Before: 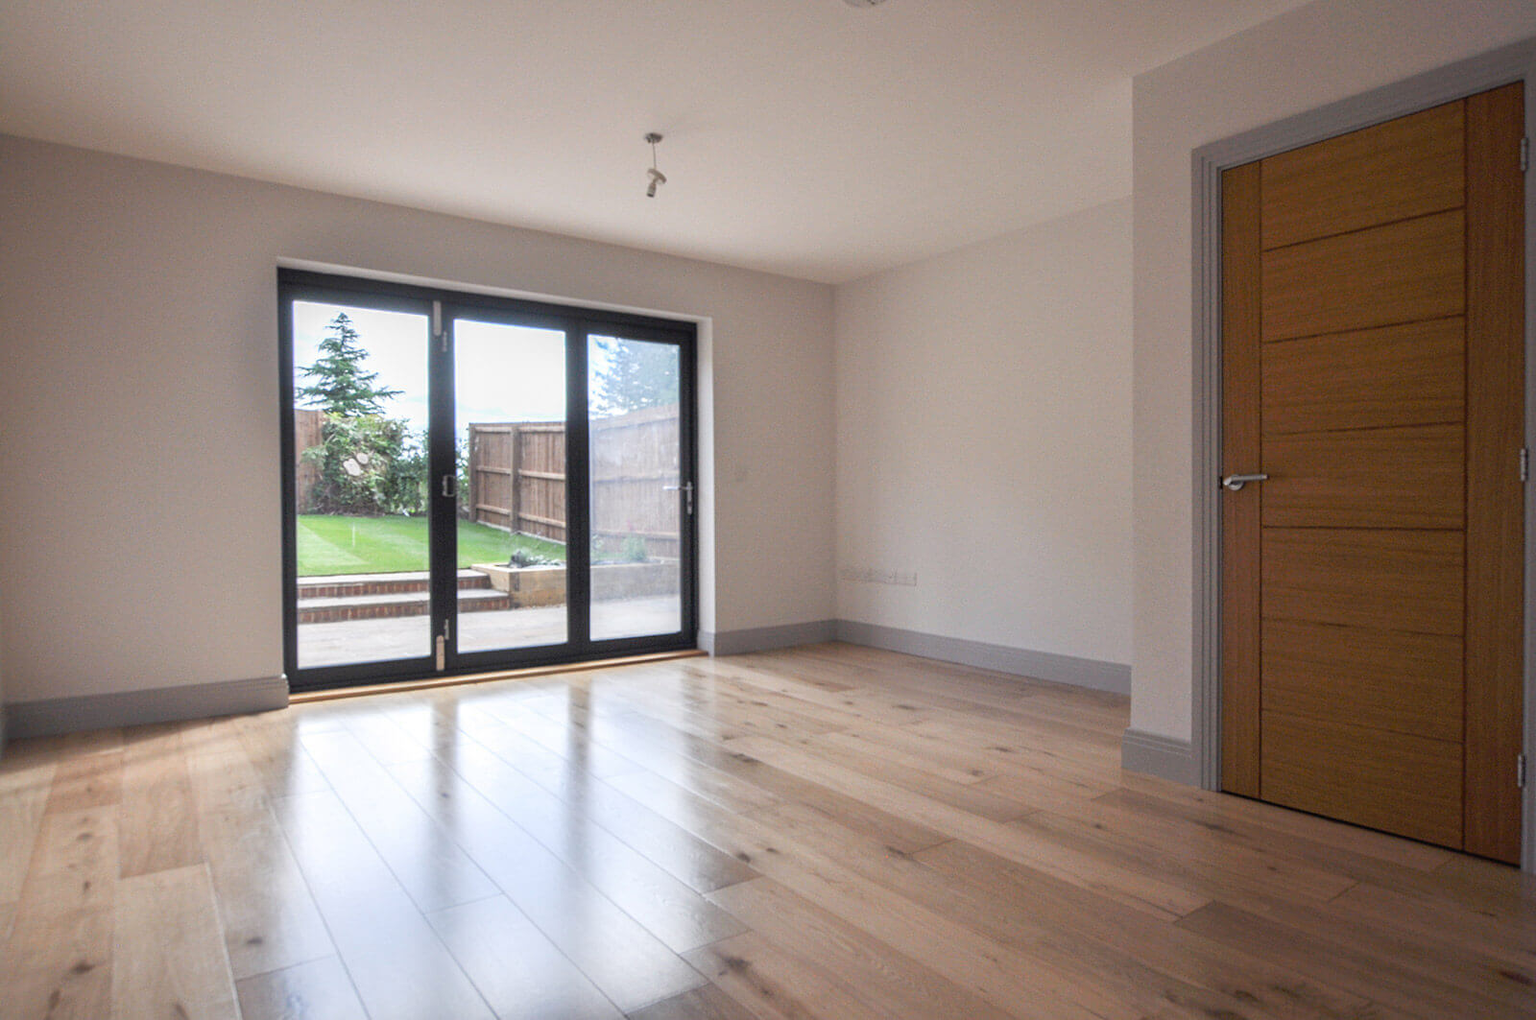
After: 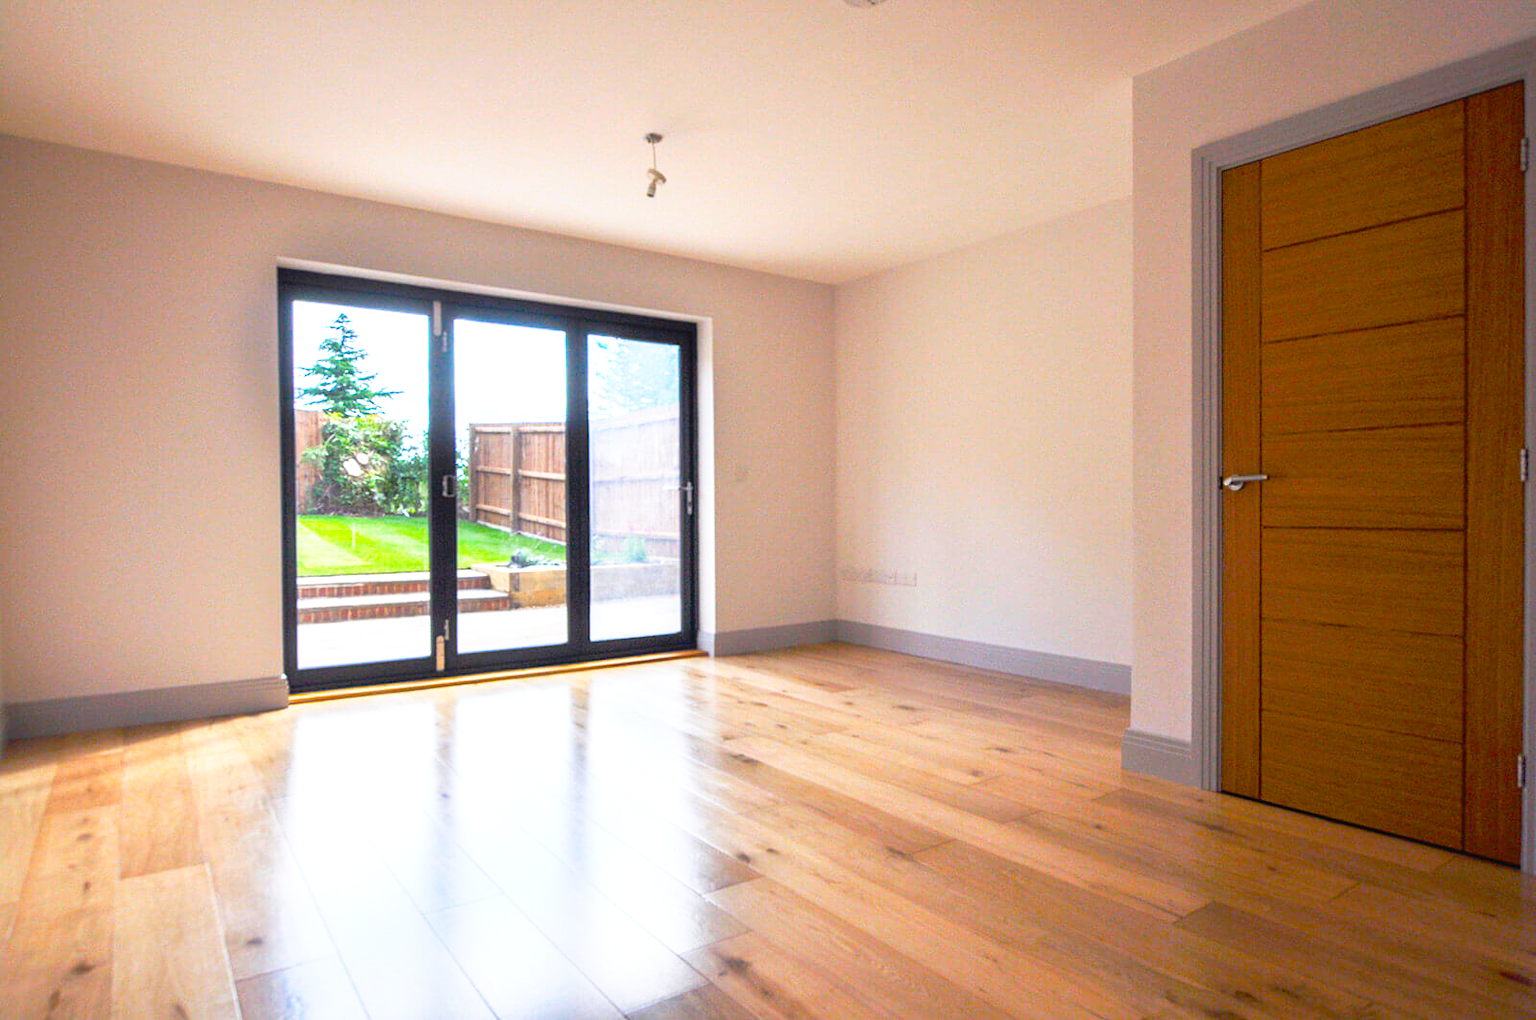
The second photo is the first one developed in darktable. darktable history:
color balance rgb: linear chroma grading › global chroma 25.305%, perceptual saturation grading › global saturation 39.951%, global vibrance 20%
exposure: exposure 0.402 EV, compensate highlight preservation false
tone curve: curves: ch0 [(0, 0.01) (0.037, 0.032) (0.131, 0.108) (0.275, 0.286) (0.483, 0.517) (0.61, 0.661) (0.697, 0.768) (0.797, 0.876) (0.888, 0.952) (0.997, 0.995)]; ch1 [(0, 0) (0.312, 0.262) (0.425, 0.402) (0.5, 0.5) (0.527, 0.532) (0.556, 0.585) (0.683, 0.706) (0.746, 0.77) (1, 1)]; ch2 [(0, 0) (0.223, 0.185) (0.333, 0.284) (0.432, 0.4) (0.502, 0.502) (0.525, 0.527) (0.545, 0.564) (0.587, 0.613) (0.636, 0.654) (0.711, 0.729) (0.845, 0.855) (0.998, 0.977)], preserve colors none
tone equalizer: edges refinement/feathering 500, mask exposure compensation -1.57 EV, preserve details no
